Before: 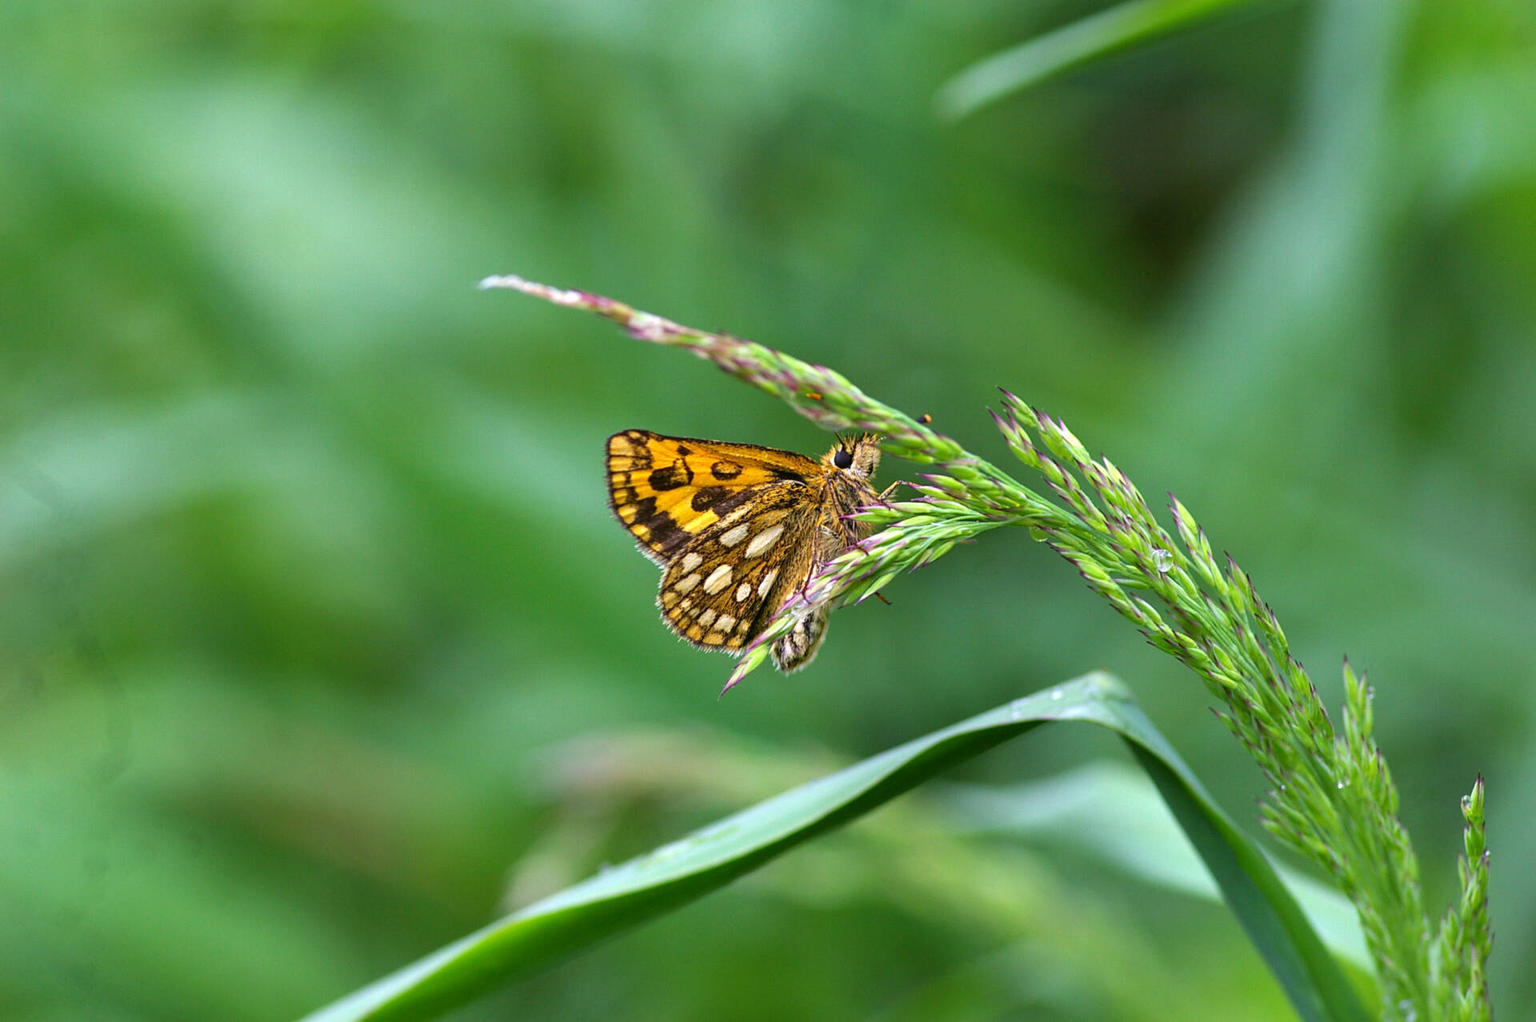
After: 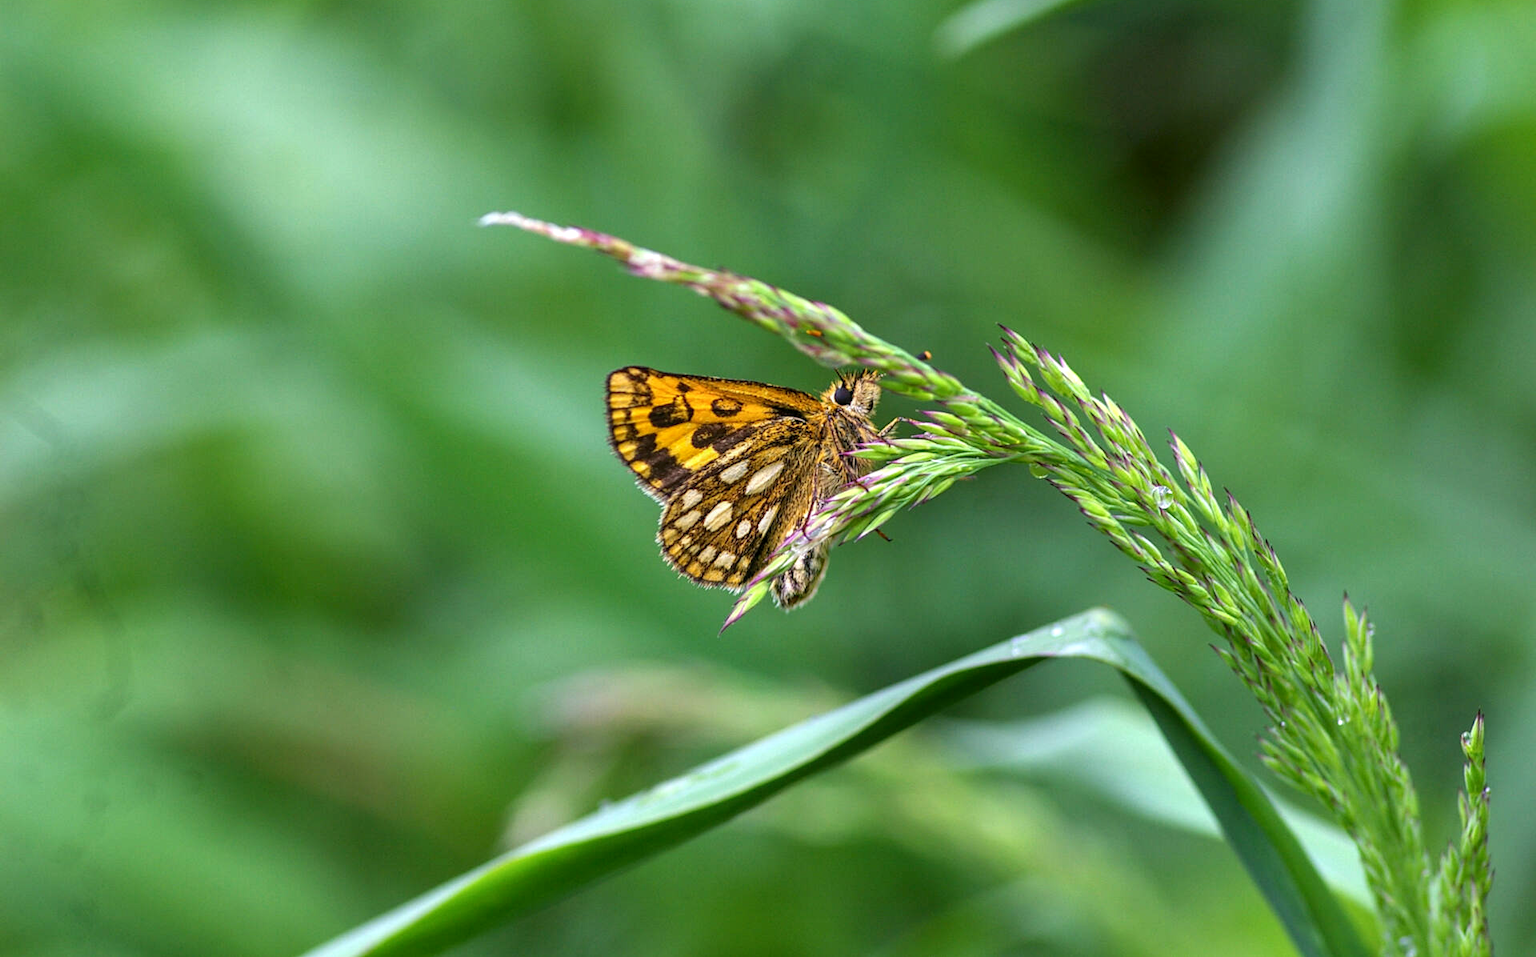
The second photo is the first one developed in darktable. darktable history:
crop and rotate: top 6.25%
local contrast: on, module defaults
